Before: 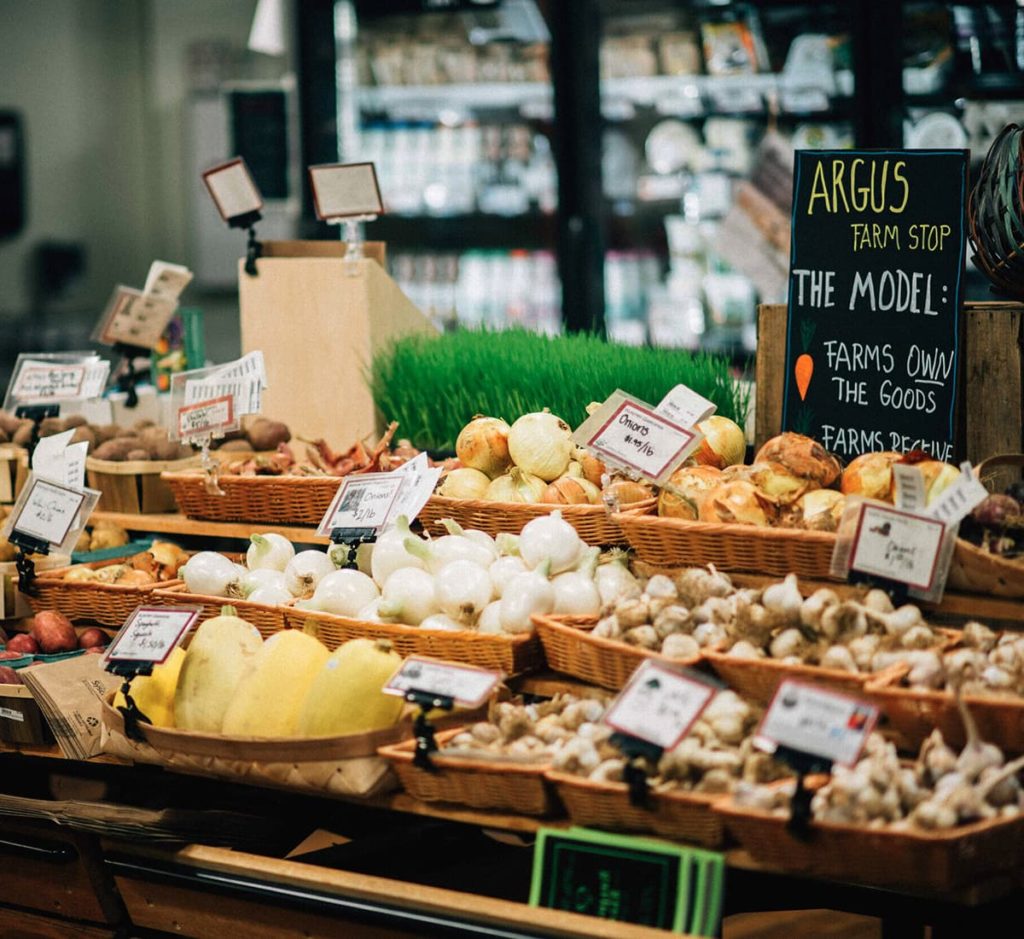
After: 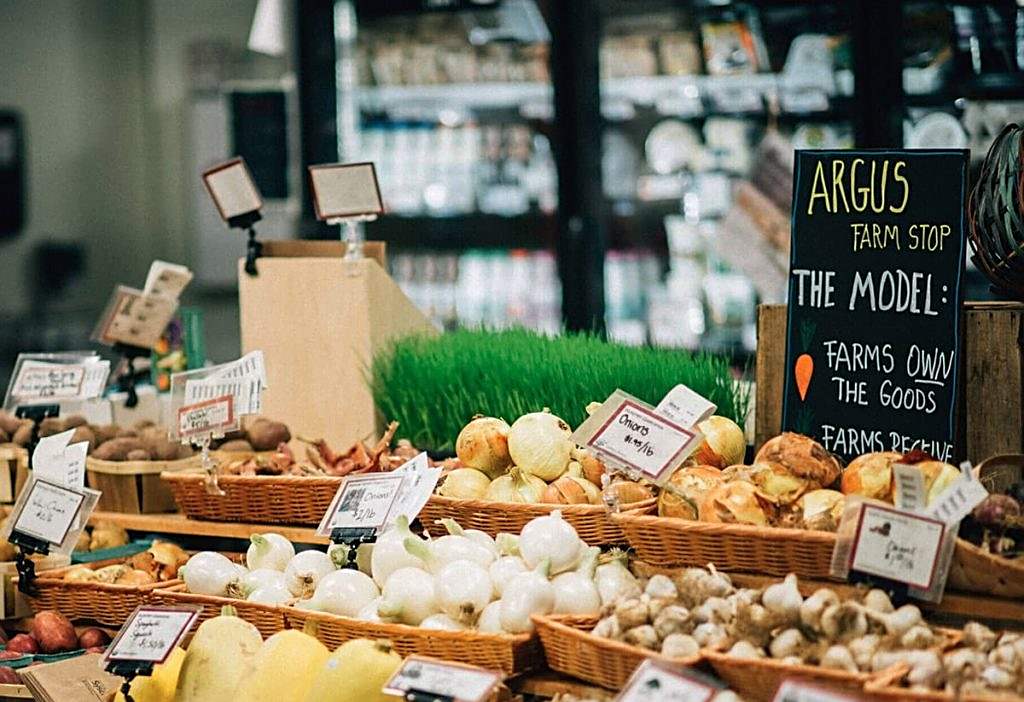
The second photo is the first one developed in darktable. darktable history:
crop: bottom 24.967%
sharpen: on, module defaults
